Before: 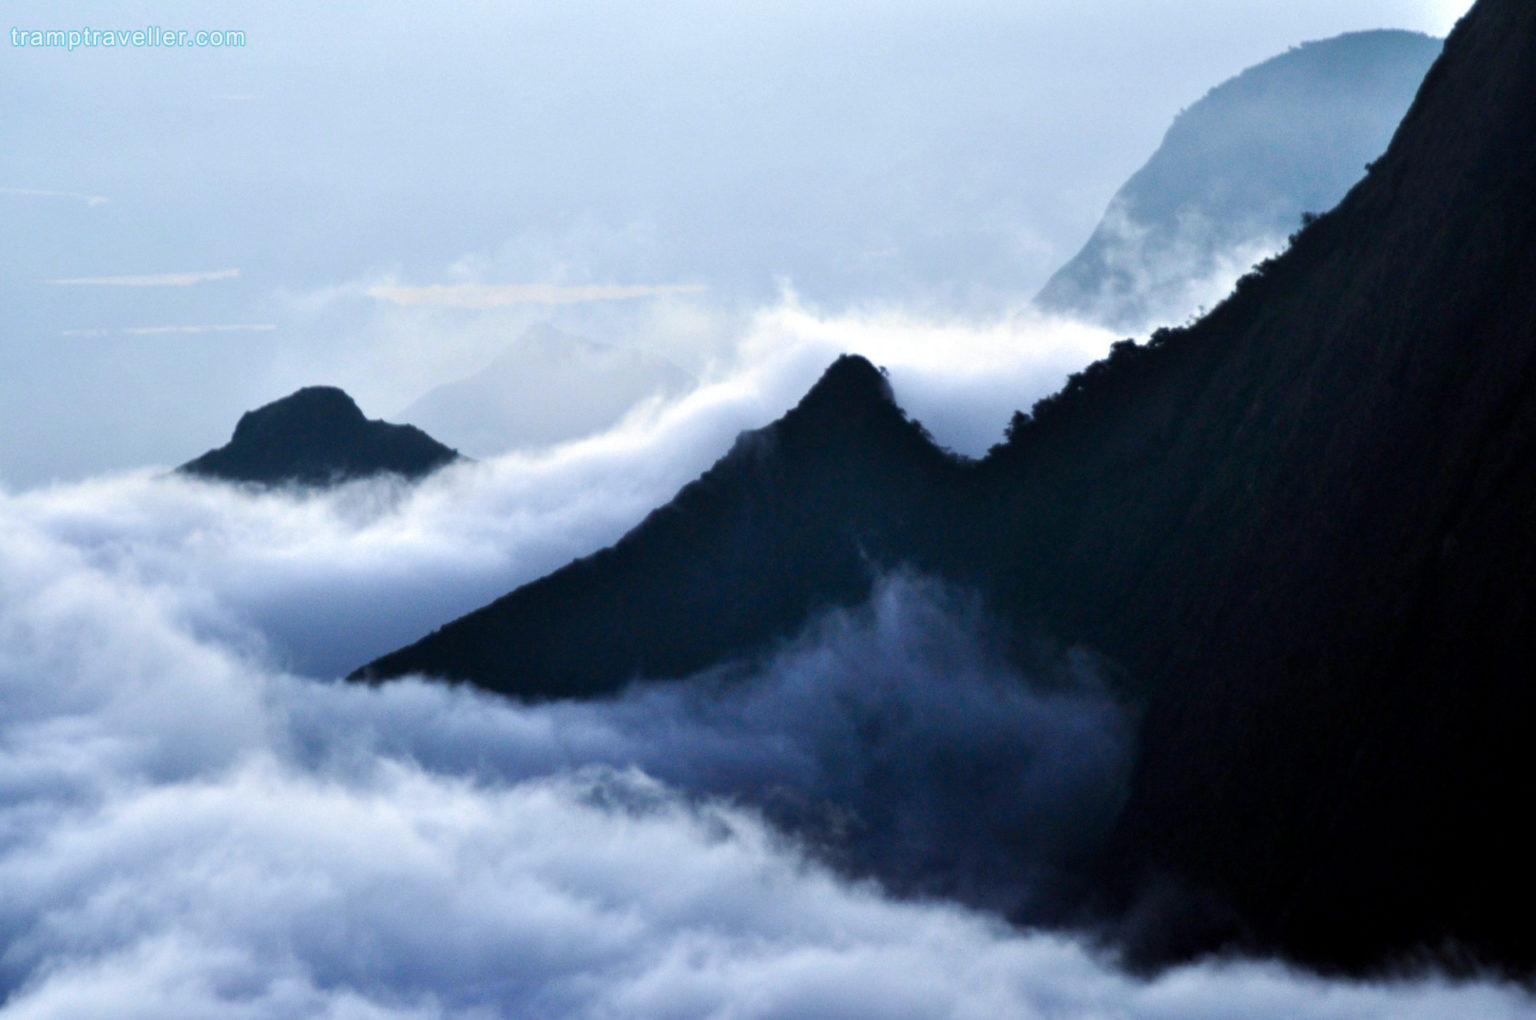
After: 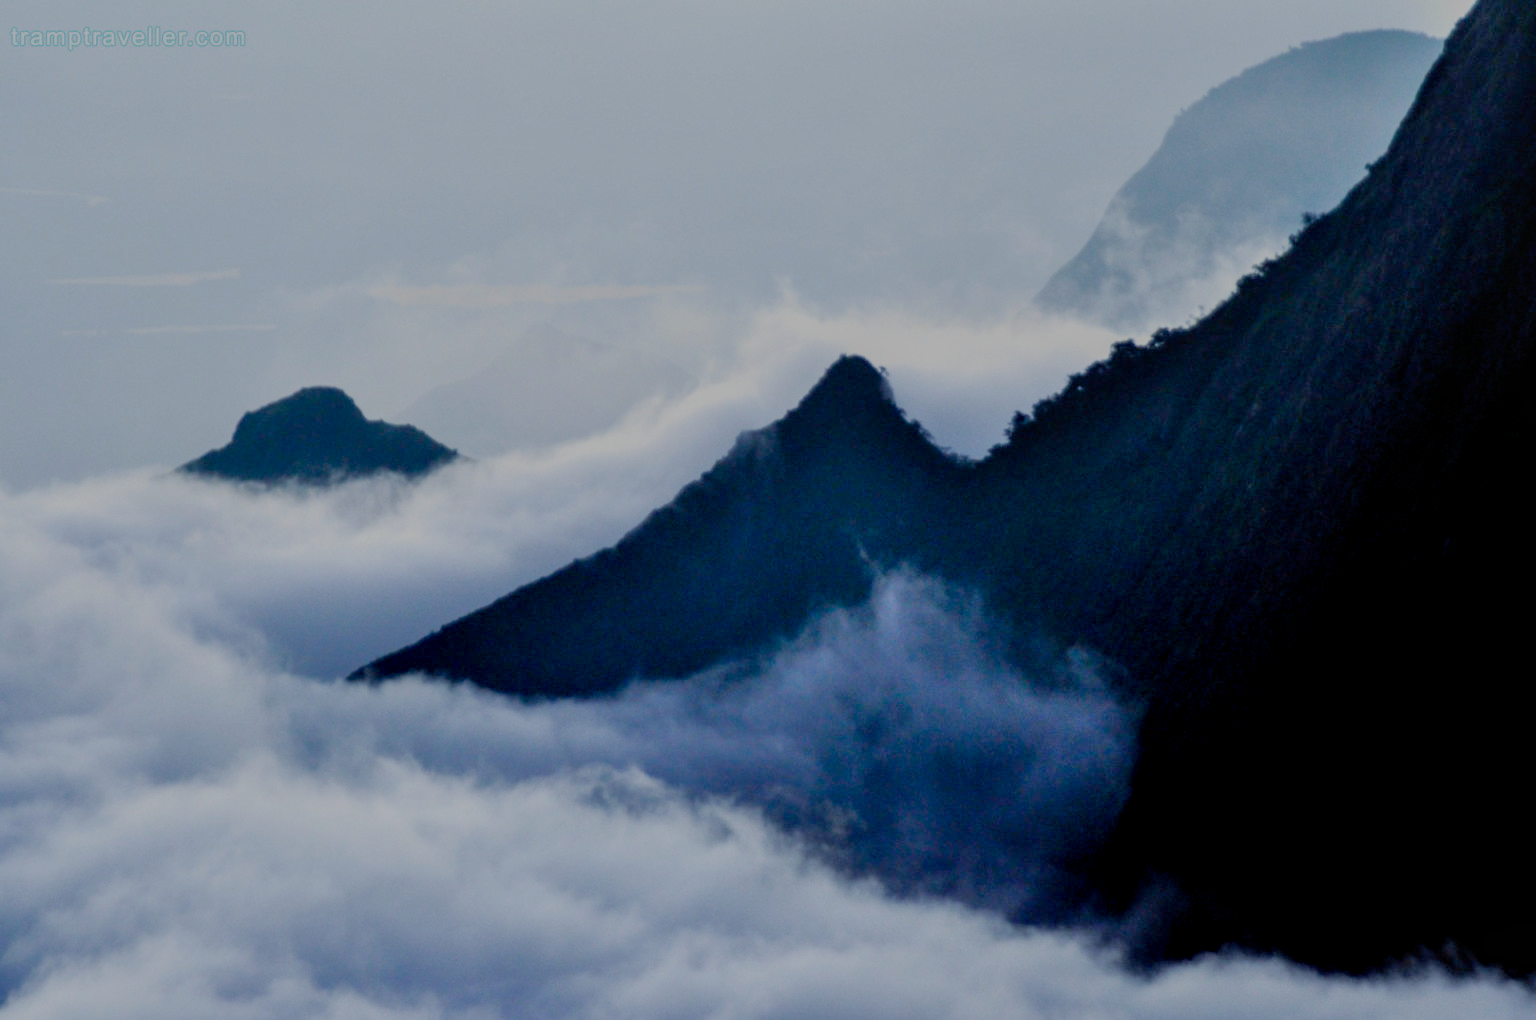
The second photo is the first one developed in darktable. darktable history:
shadows and highlights: radius 125.46, shadows 30.51, highlights -30.51, low approximation 0.01, soften with gaussian
local contrast: on, module defaults
filmic rgb: black relative exposure -7 EV, white relative exposure 6 EV, threshold 3 EV, target black luminance 0%, hardness 2.73, latitude 61.22%, contrast 0.691, highlights saturation mix 10%, shadows ↔ highlights balance -0.073%, preserve chrominance no, color science v4 (2020), iterations of high-quality reconstruction 10, contrast in shadows soft, contrast in highlights soft, enable highlight reconstruction true
color balance rgb: contrast -10%
